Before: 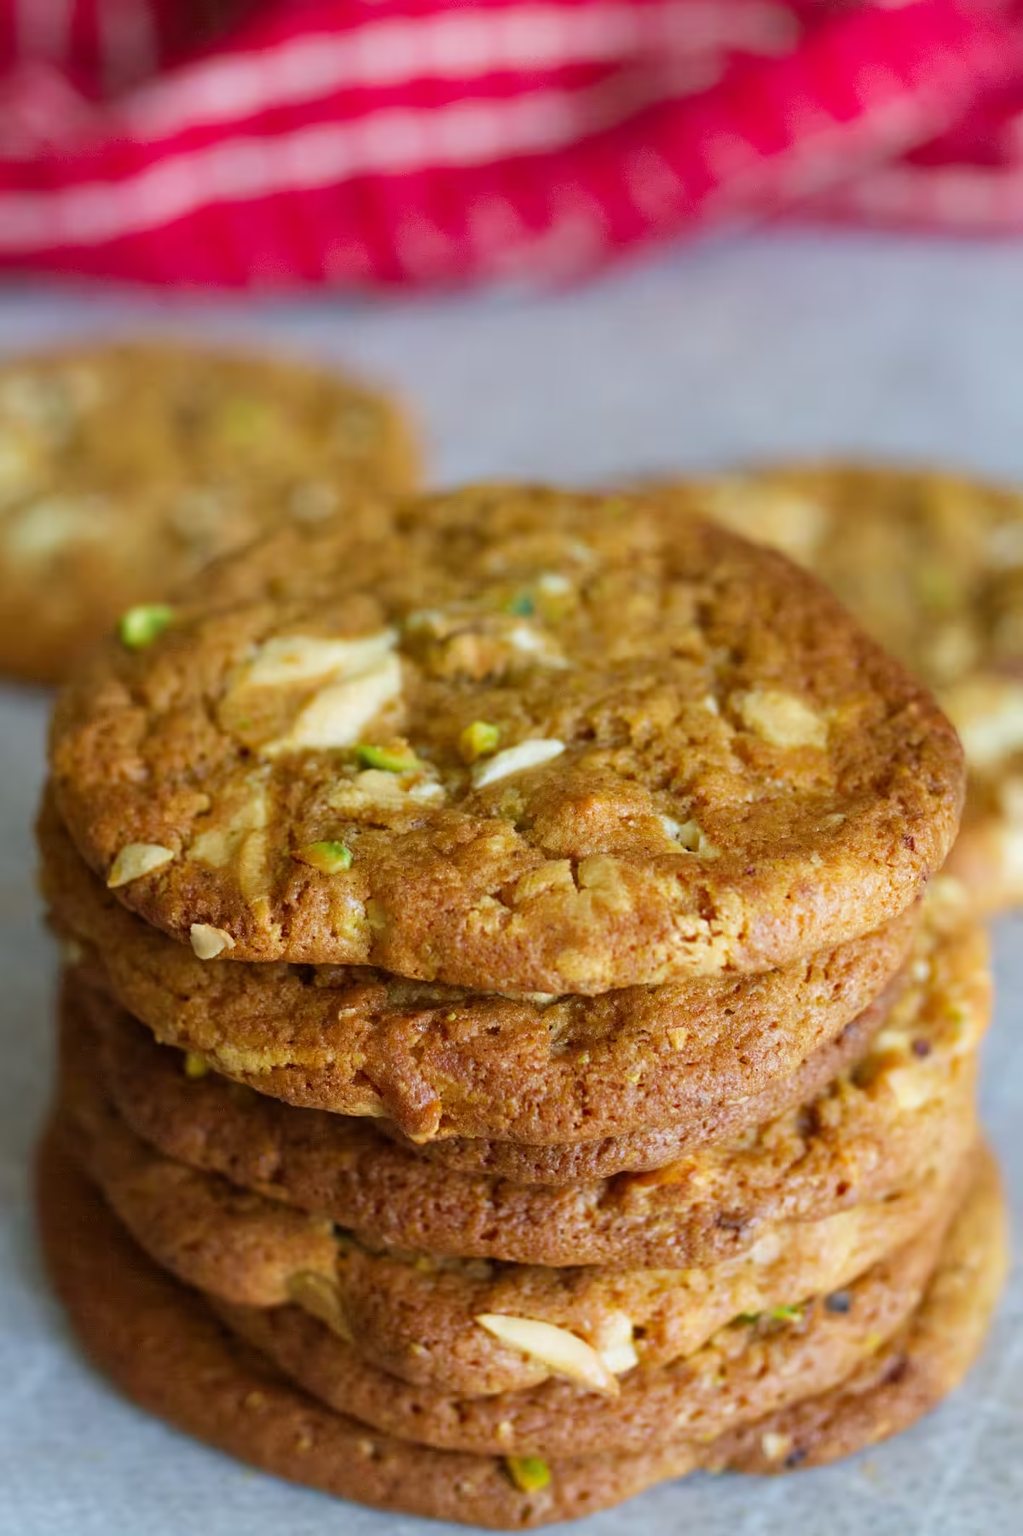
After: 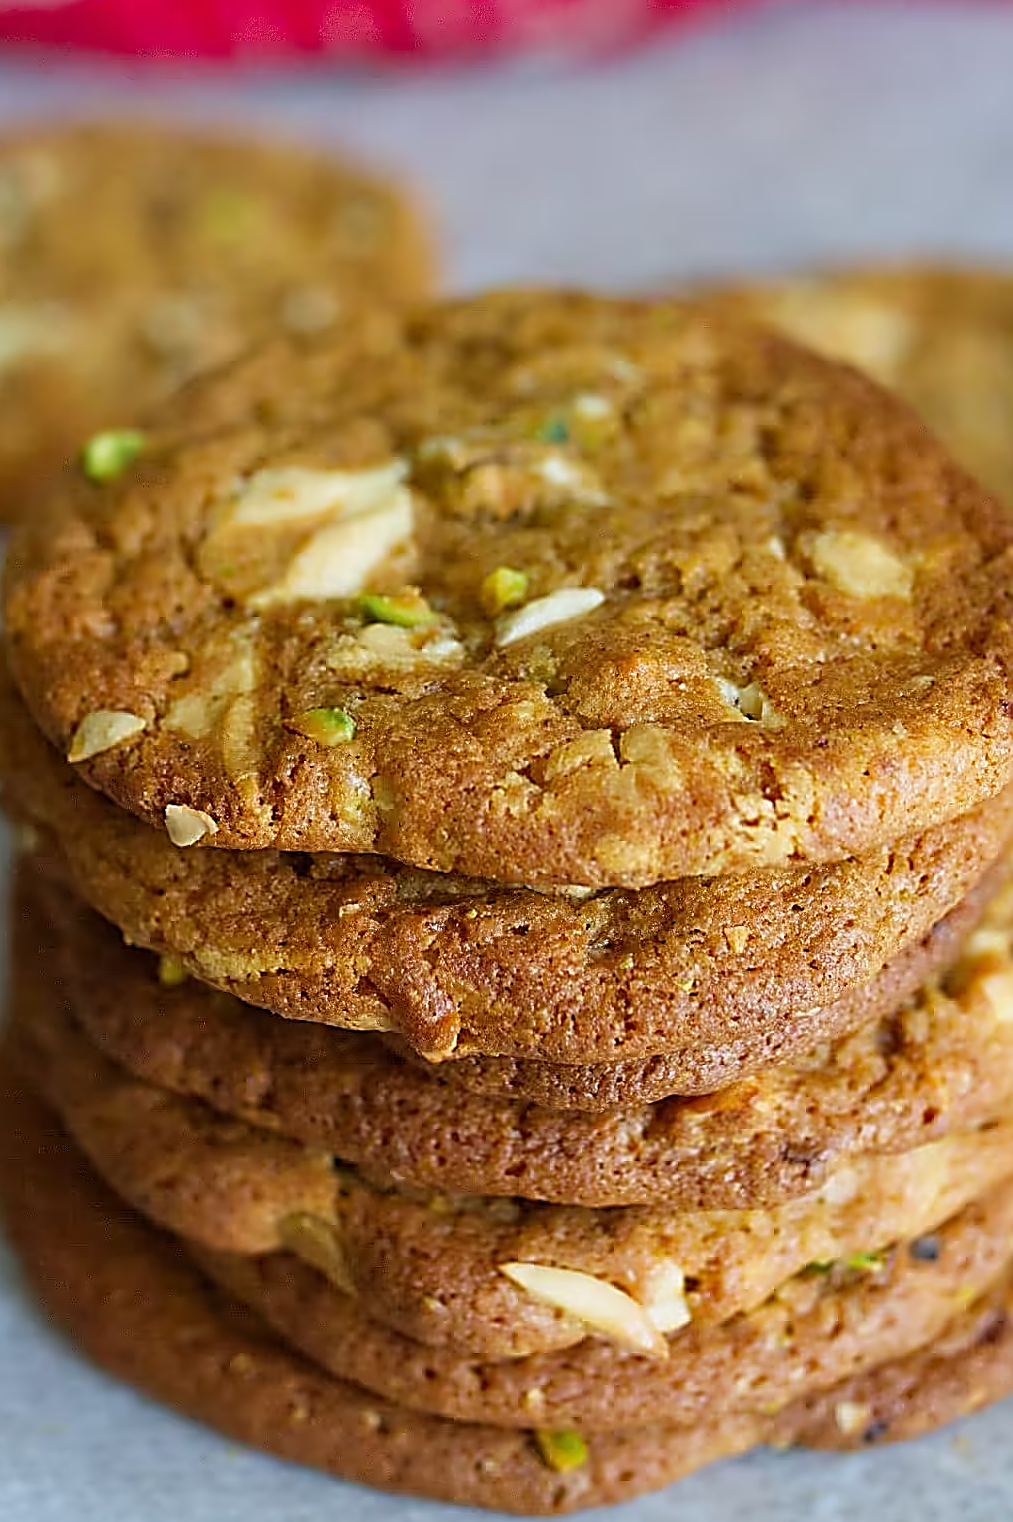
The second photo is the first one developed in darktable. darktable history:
sharpen: amount 2
crop and rotate: left 4.842%, top 15.51%, right 10.668%
